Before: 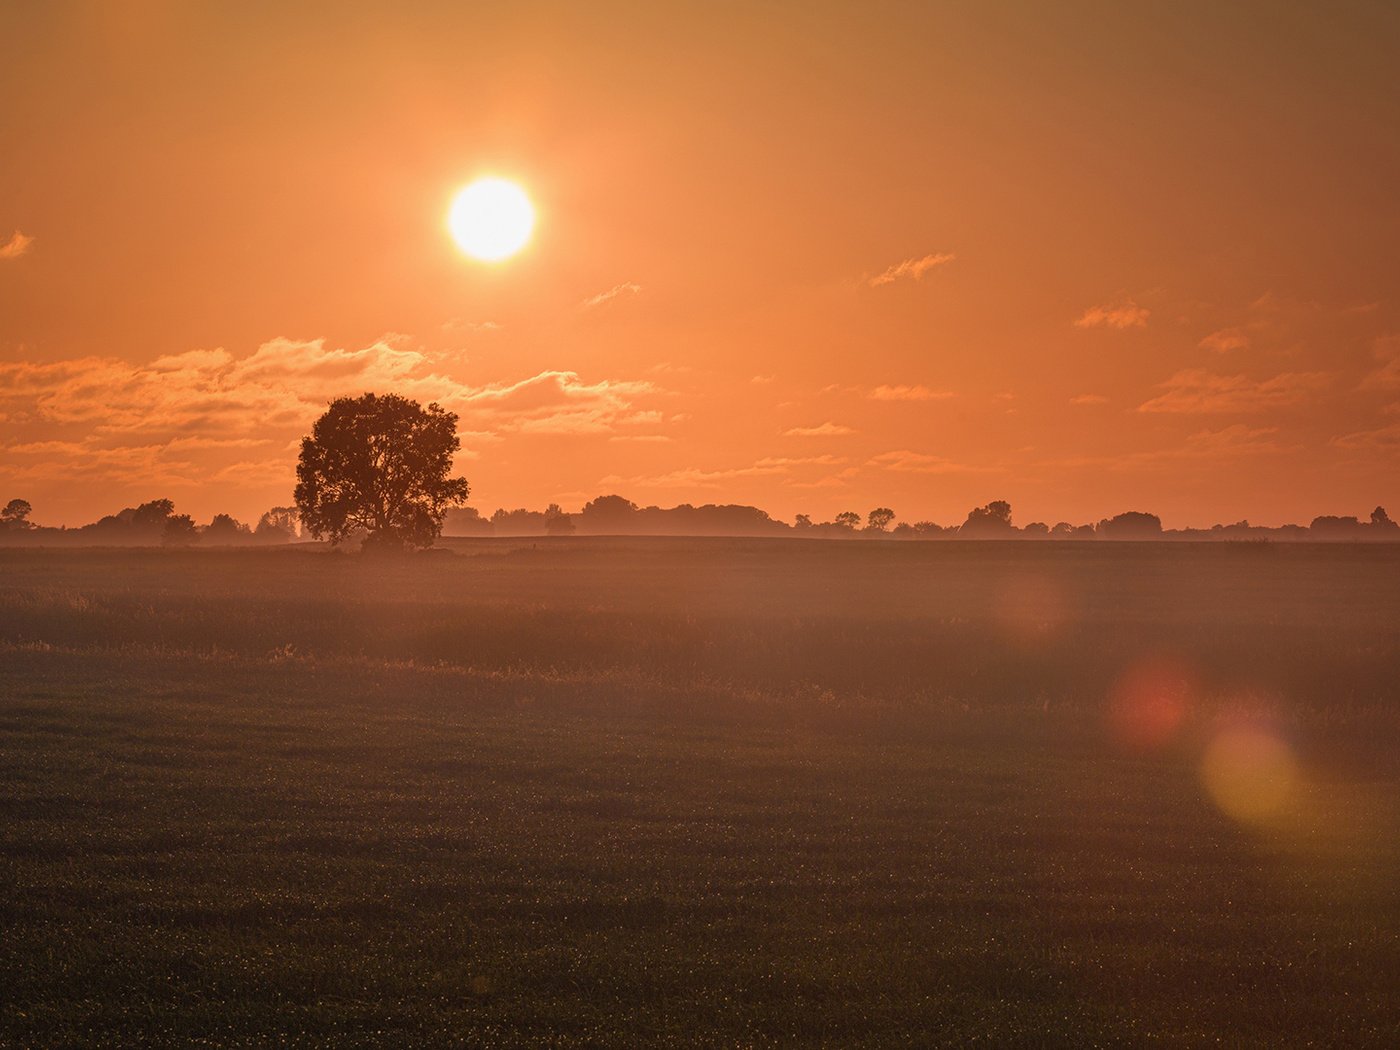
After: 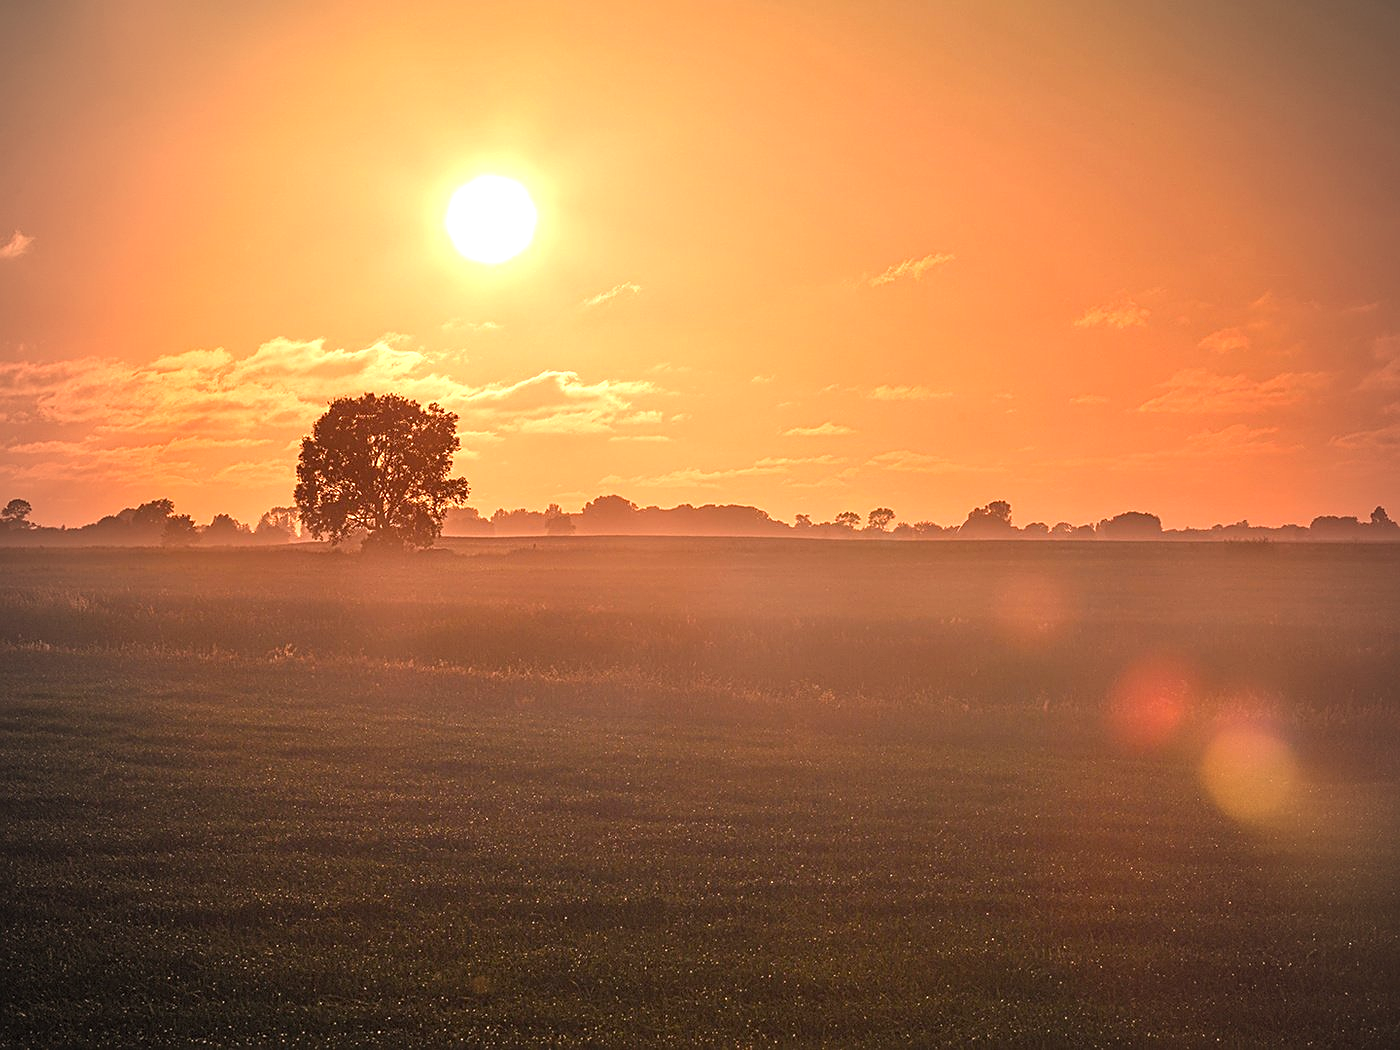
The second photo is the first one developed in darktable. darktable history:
sharpen: on, module defaults
color calibration: illuminant same as pipeline (D50), adaptation XYZ, x 0.346, y 0.358, temperature 5014.52 K
exposure: black level correction 0, exposure 1 EV, compensate highlight preservation false
vignetting: center (0.036, -0.091)
